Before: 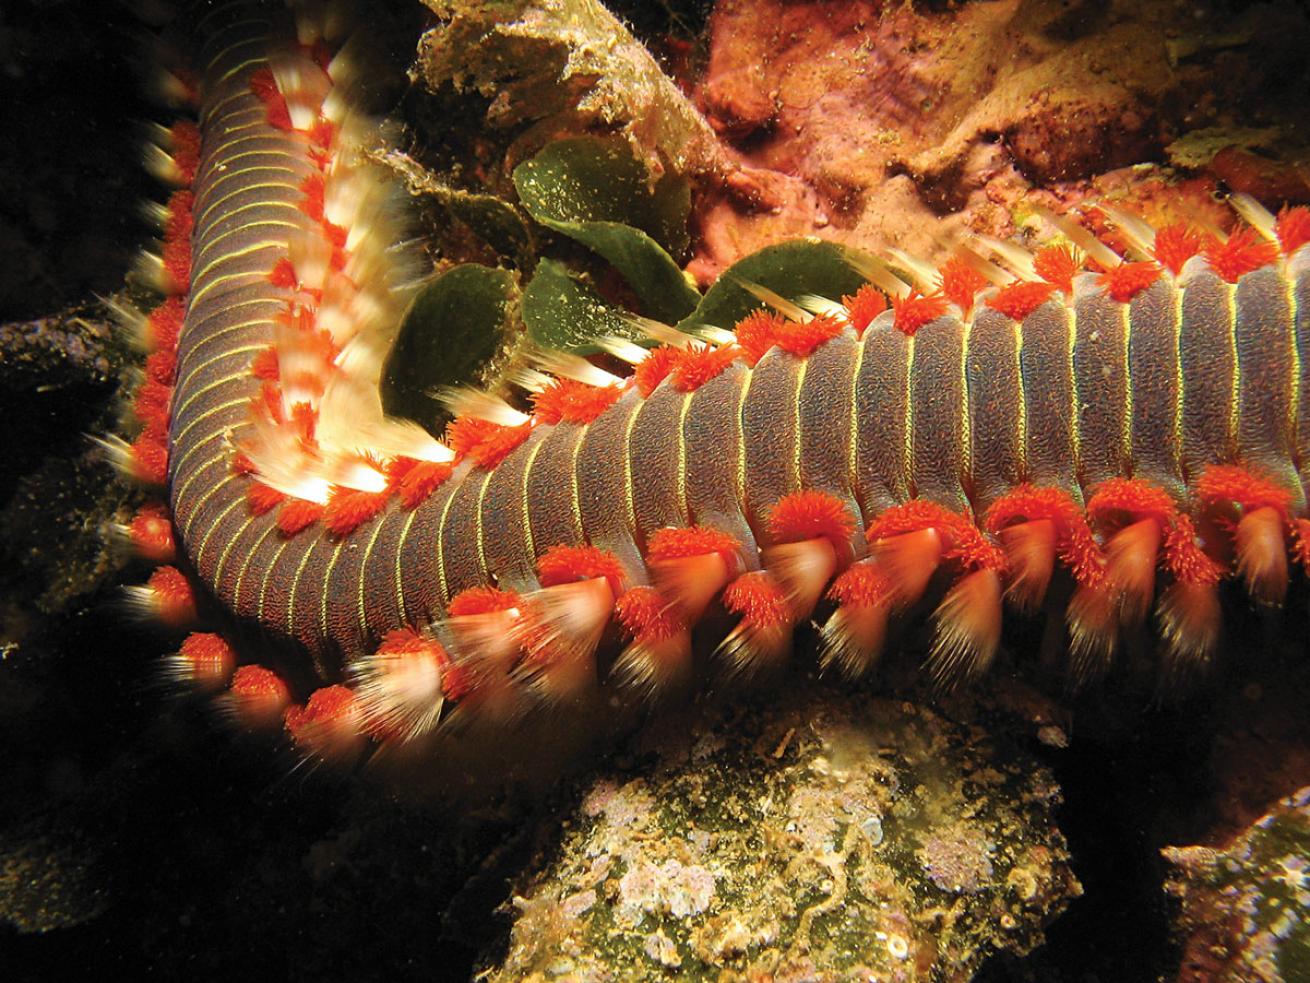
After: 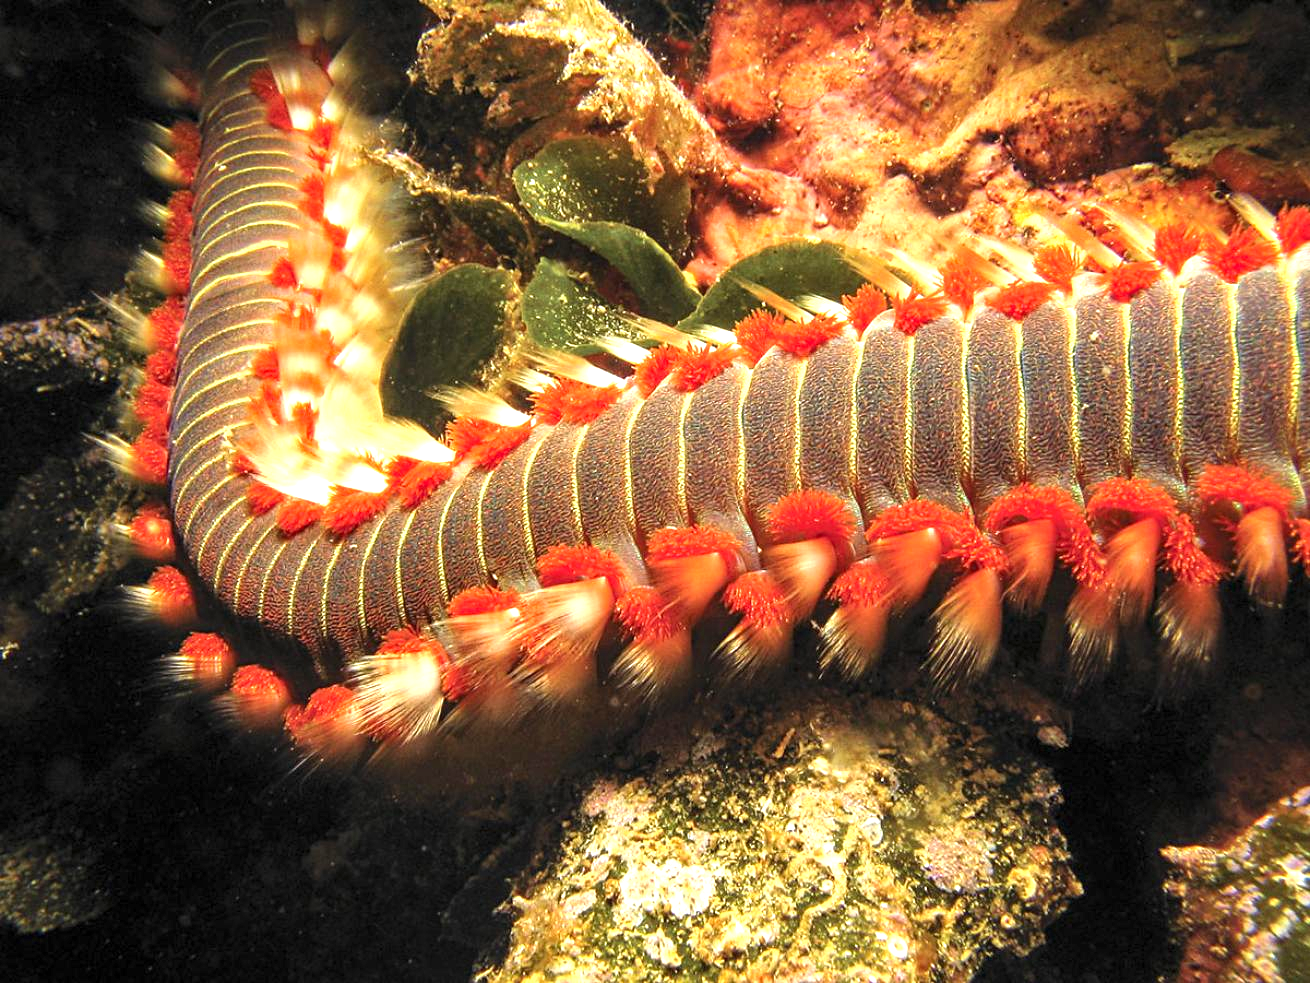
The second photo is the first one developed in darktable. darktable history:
color zones: curves: ch0 [(0.25, 0.5) (0.463, 0.627) (0.484, 0.637) (0.75, 0.5)]
local contrast: on, module defaults
exposure: exposure 1 EV, compensate highlight preservation false
